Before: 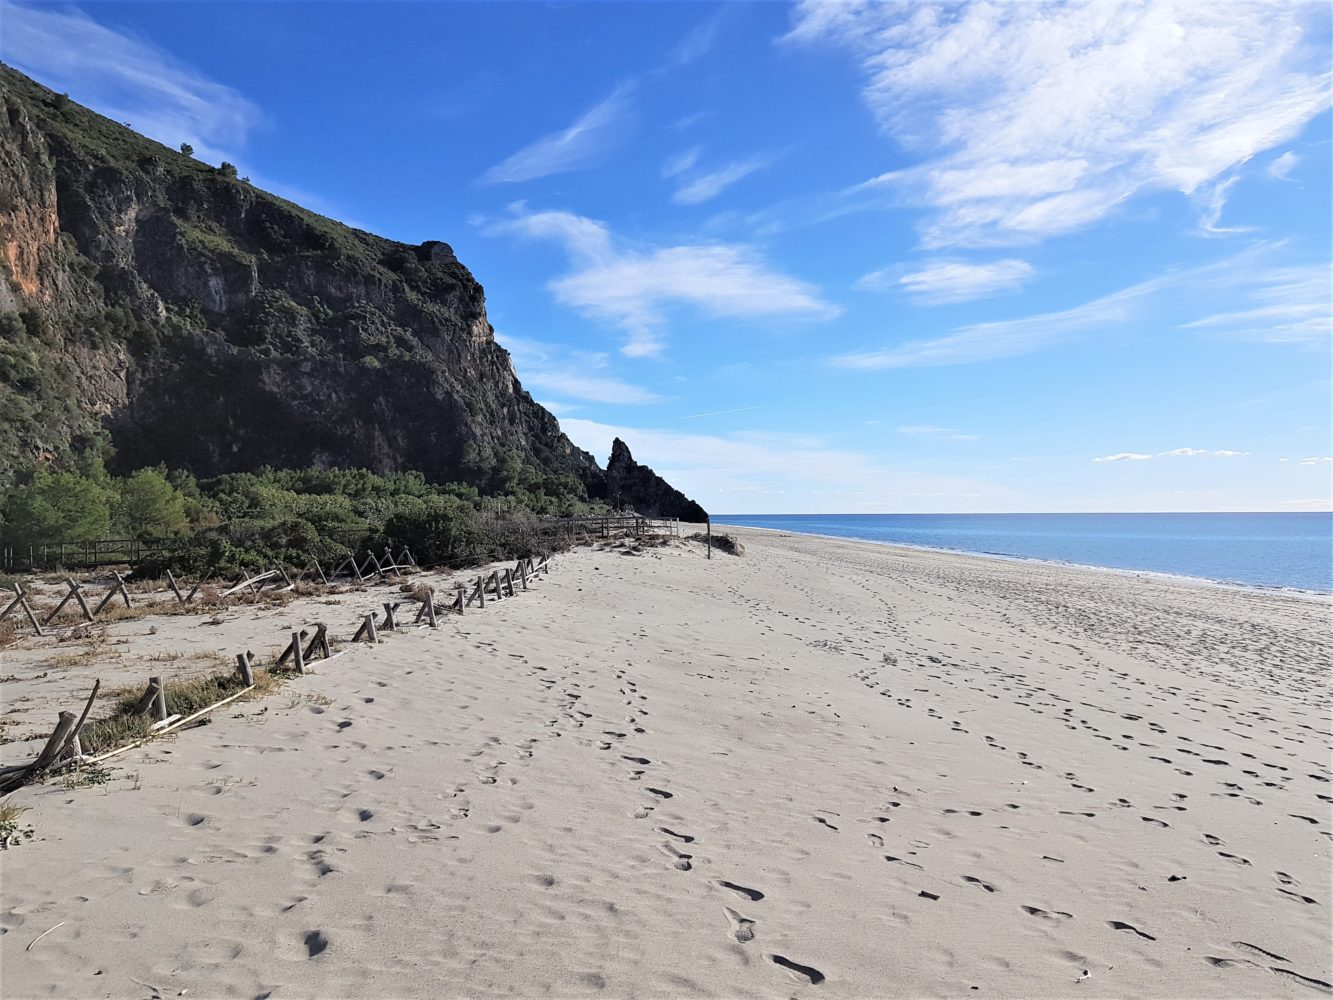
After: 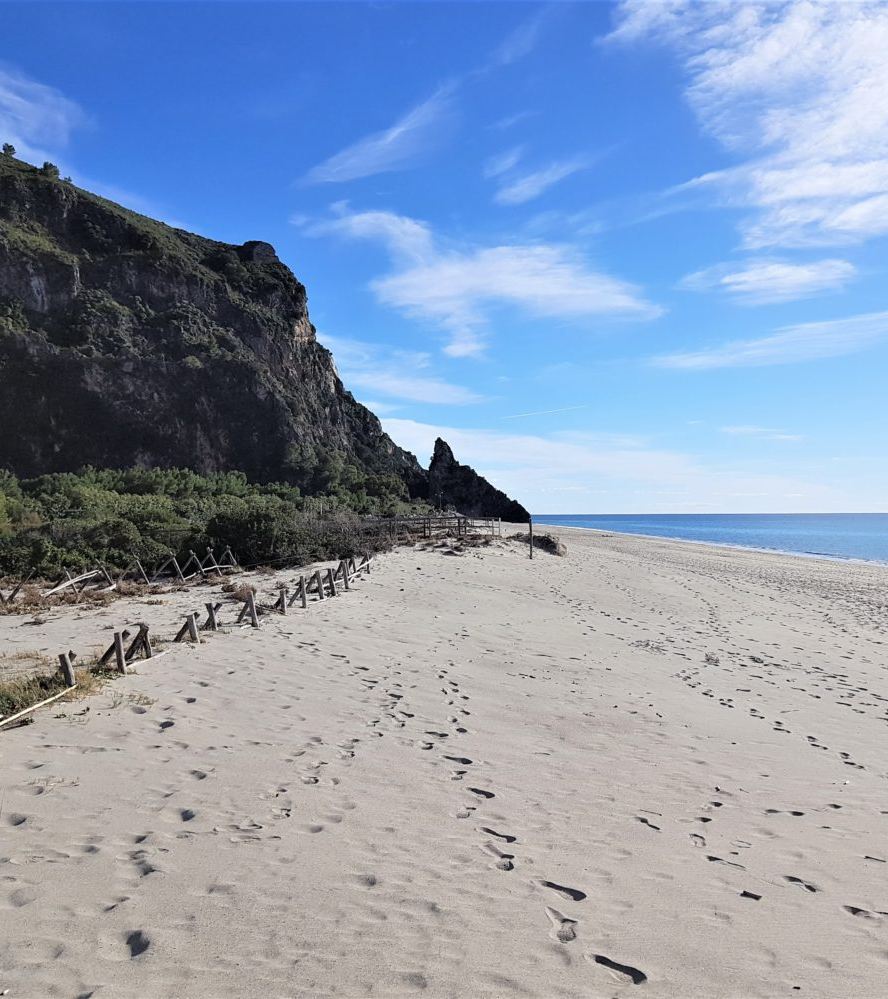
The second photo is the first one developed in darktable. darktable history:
color balance rgb: on, module defaults
crop and rotate: left 13.409%, right 19.924%
